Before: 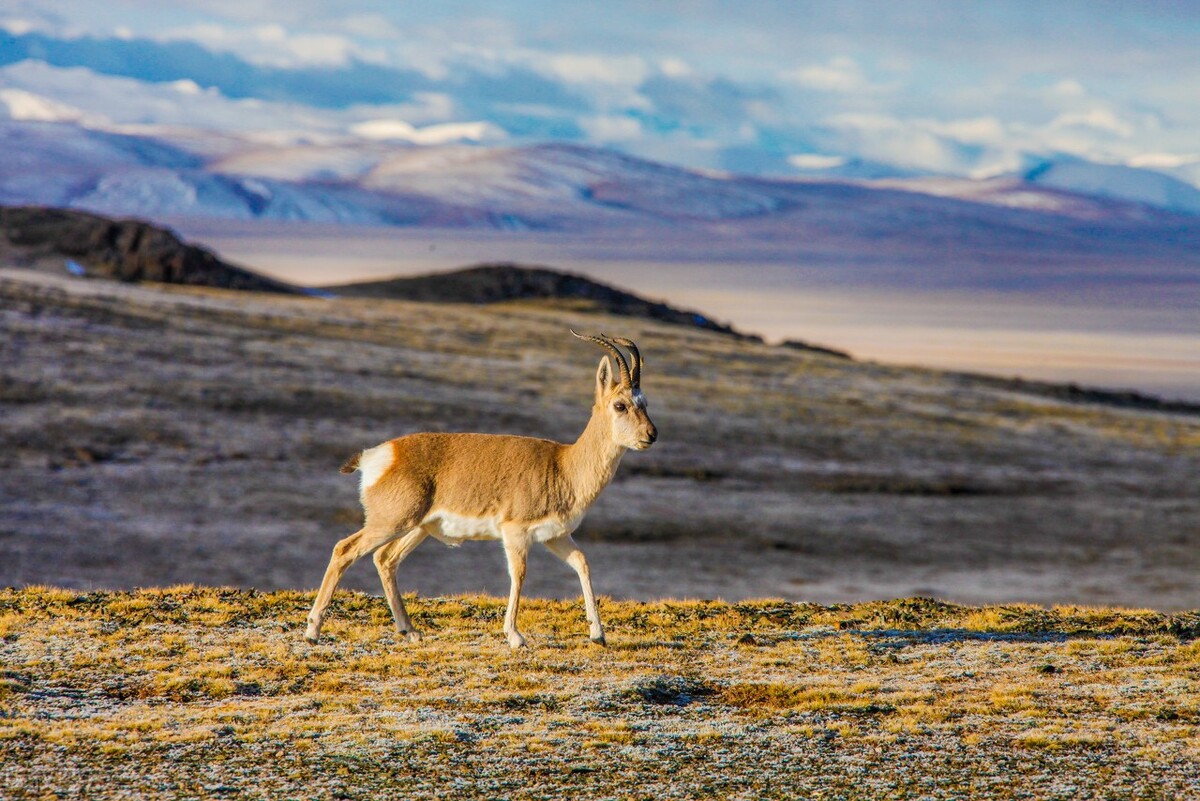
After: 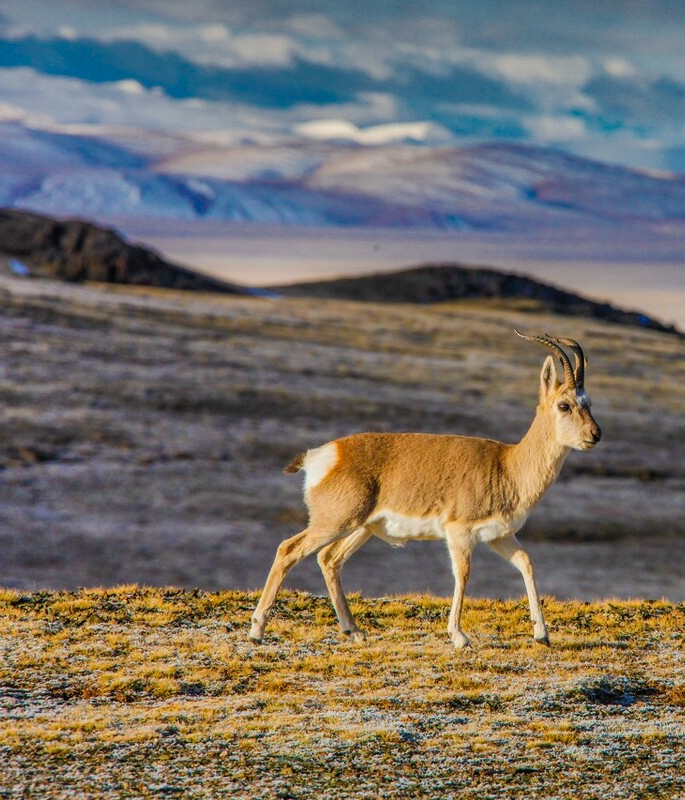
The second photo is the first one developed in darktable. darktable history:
crop: left 4.694%, right 38.182%
shadows and highlights: radius 123.78, shadows 98.86, white point adjustment -3.08, highlights -99.47, soften with gaussian
